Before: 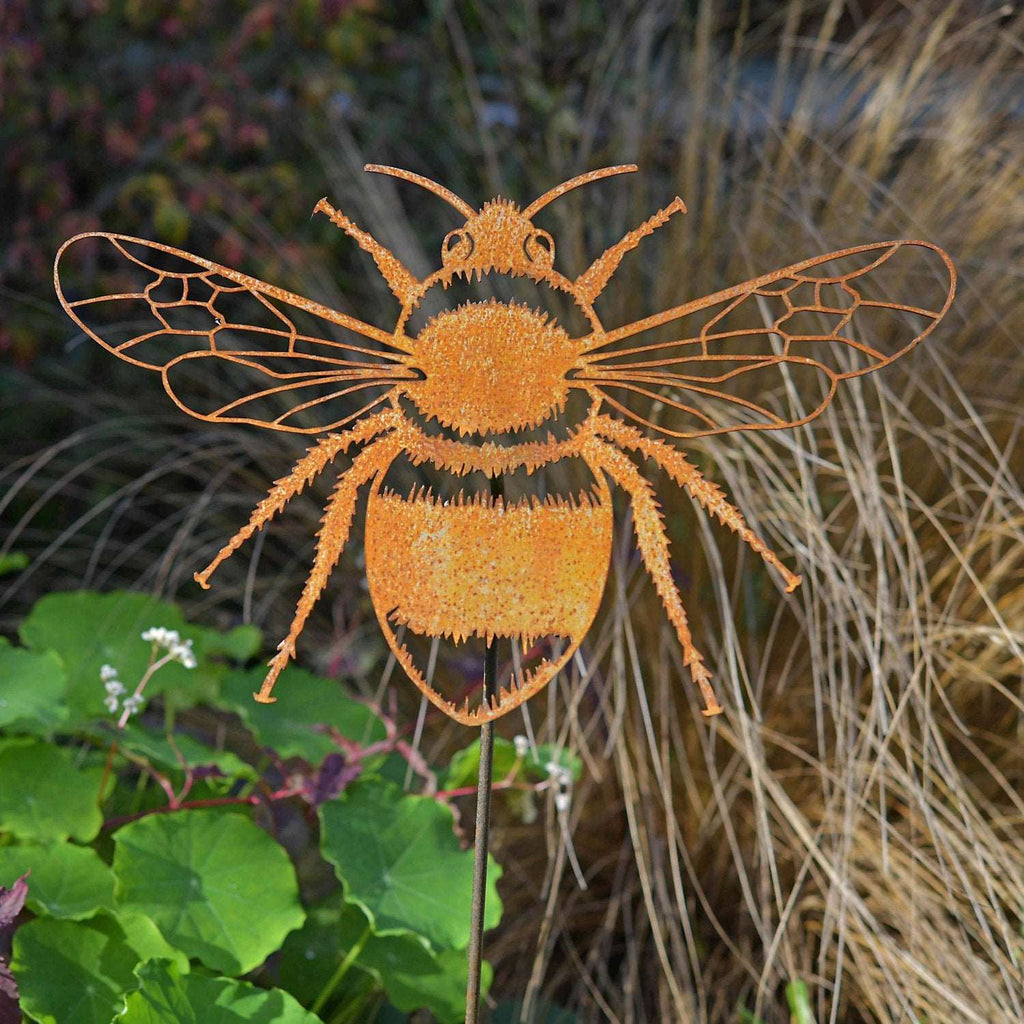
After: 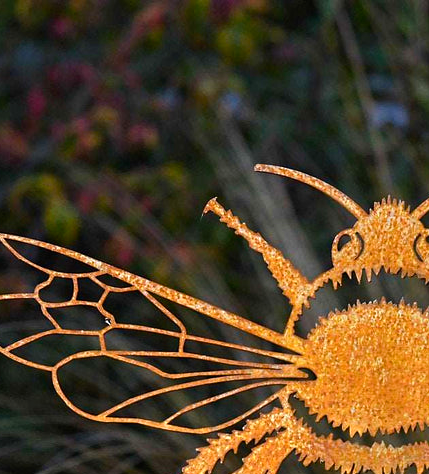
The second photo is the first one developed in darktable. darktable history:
crop and rotate: left 10.817%, top 0.062%, right 47.194%, bottom 53.626%
color balance rgb: shadows lift › luminance -20%, power › hue 72.24°, highlights gain › luminance 15%, global offset › hue 171.6°, perceptual saturation grading › highlights -15%, perceptual saturation grading › shadows 25%, global vibrance 35%, contrast 10%
